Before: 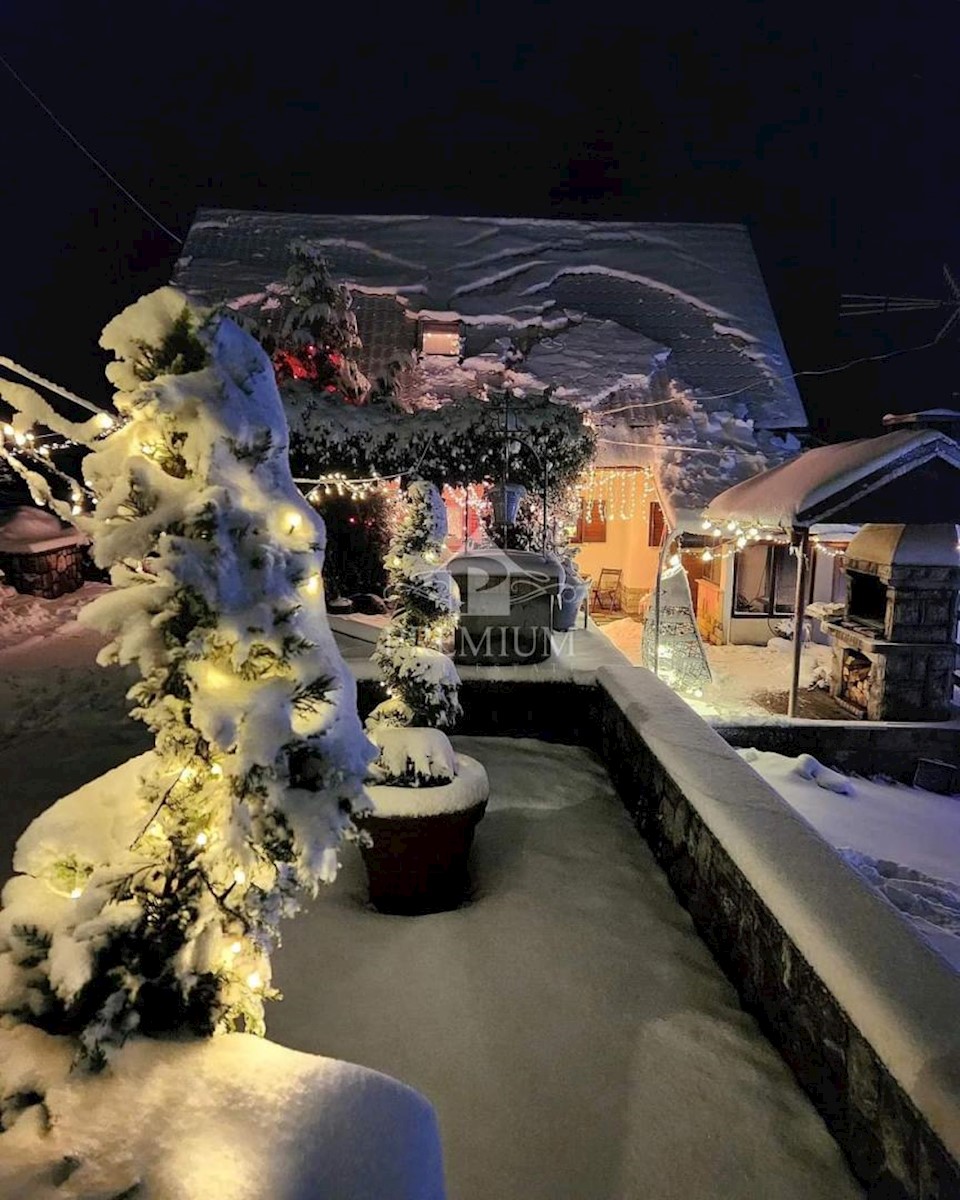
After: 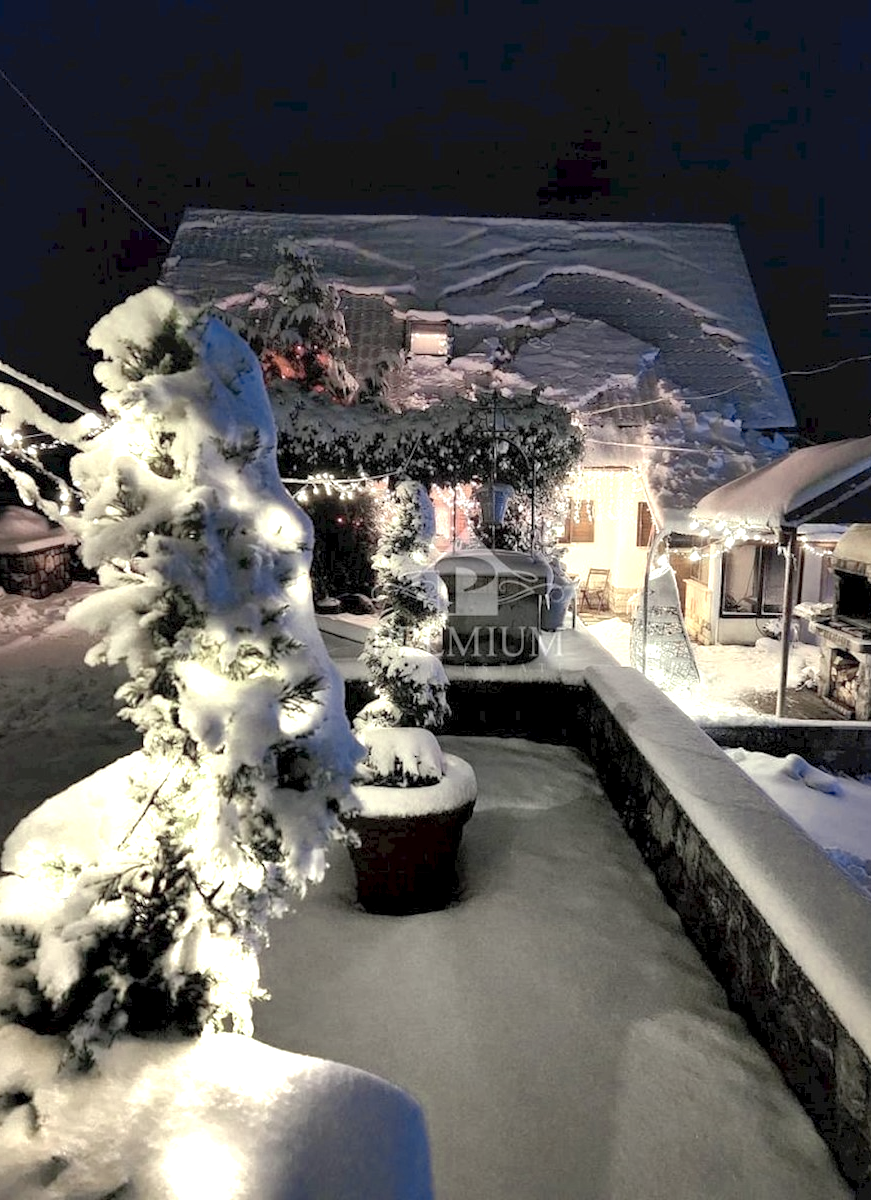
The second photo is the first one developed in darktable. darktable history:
exposure: black level correction 0.001, exposure 0.499 EV, compensate highlight preservation false
color zones: curves: ch0 [(0.25, 0.667) (0.758, 0.368)]; ch1 [(0.215, 0.245) (0.761, 0.373)]; ch2 [(0.247, 0.554) (0.761, 0.436)]
crop and rotate: left 1.26%, right 7.994%
shadows and highlights: on, module defaults
